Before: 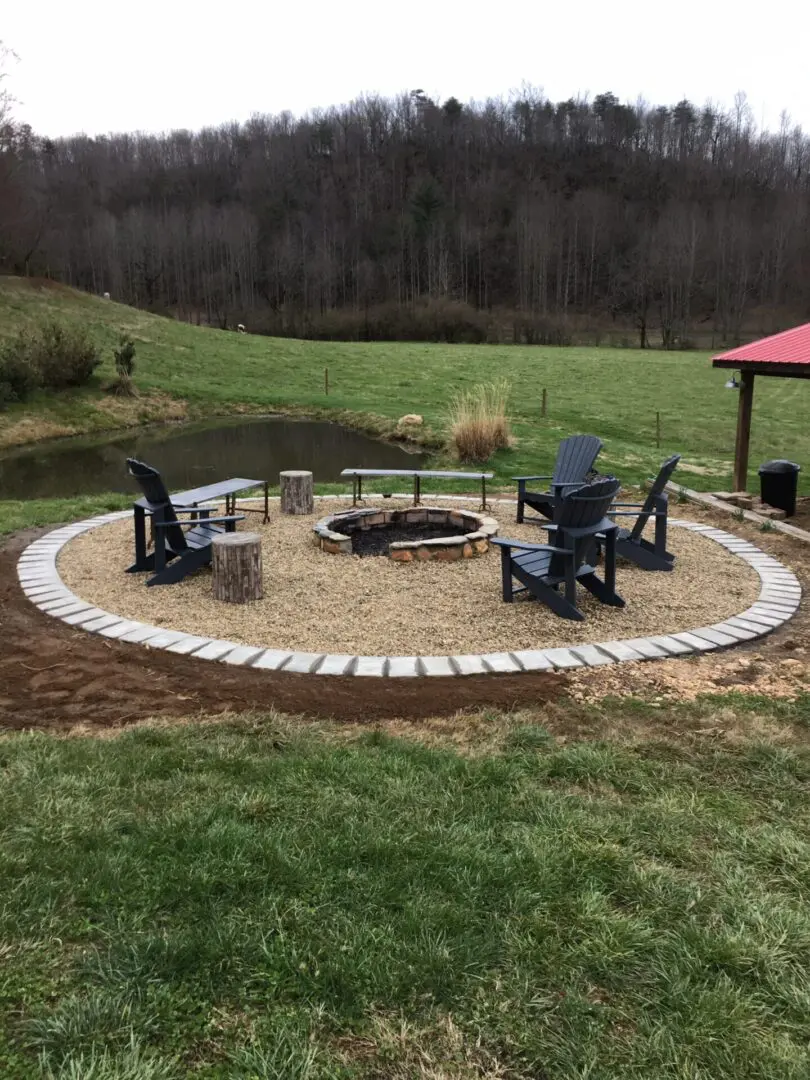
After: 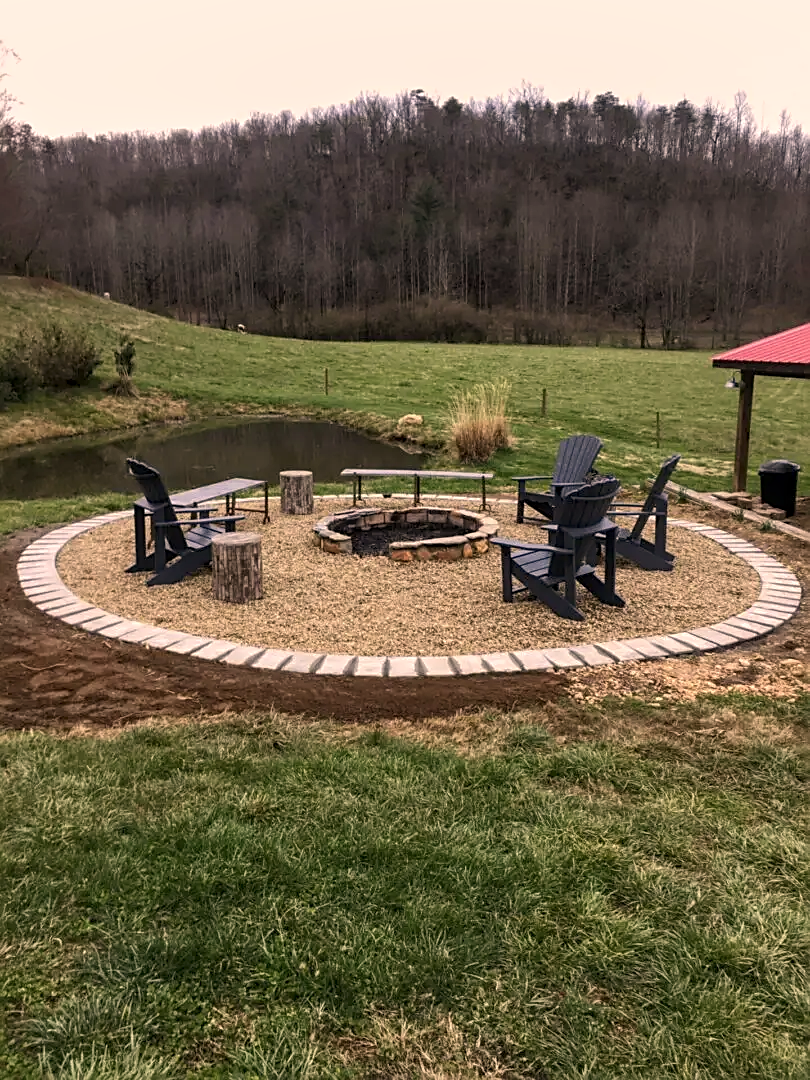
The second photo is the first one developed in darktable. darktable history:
local contrast: on, module defaults
color correction: highlights a* 11.39, highlights b* 12.08
sharpen: on, module defaults
